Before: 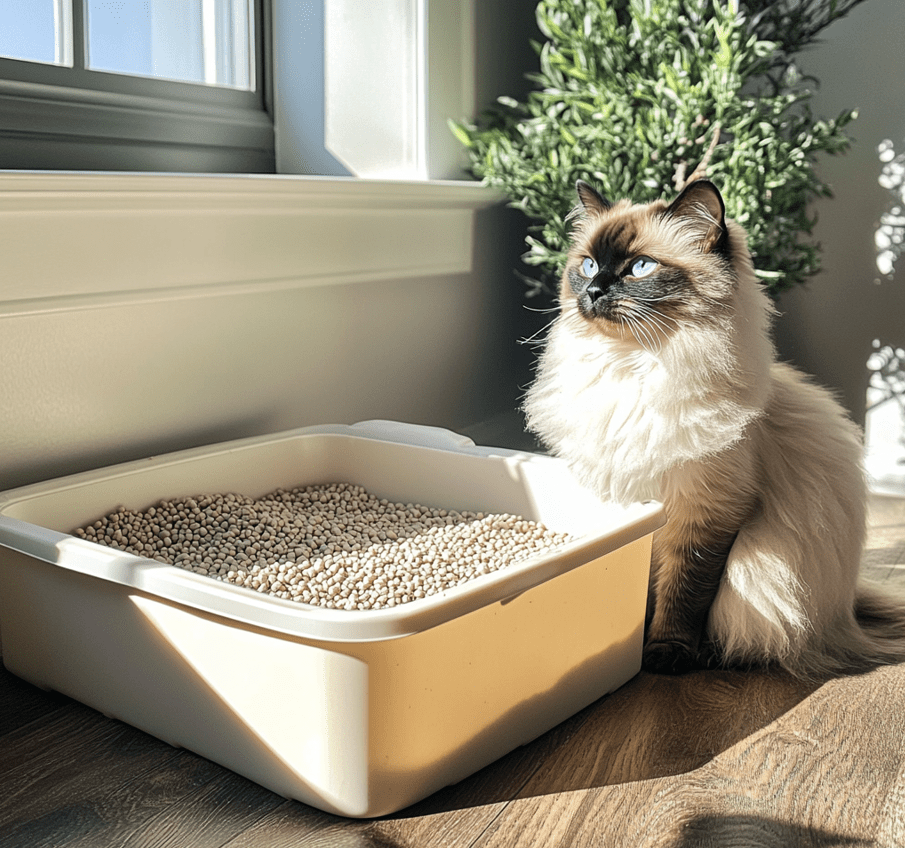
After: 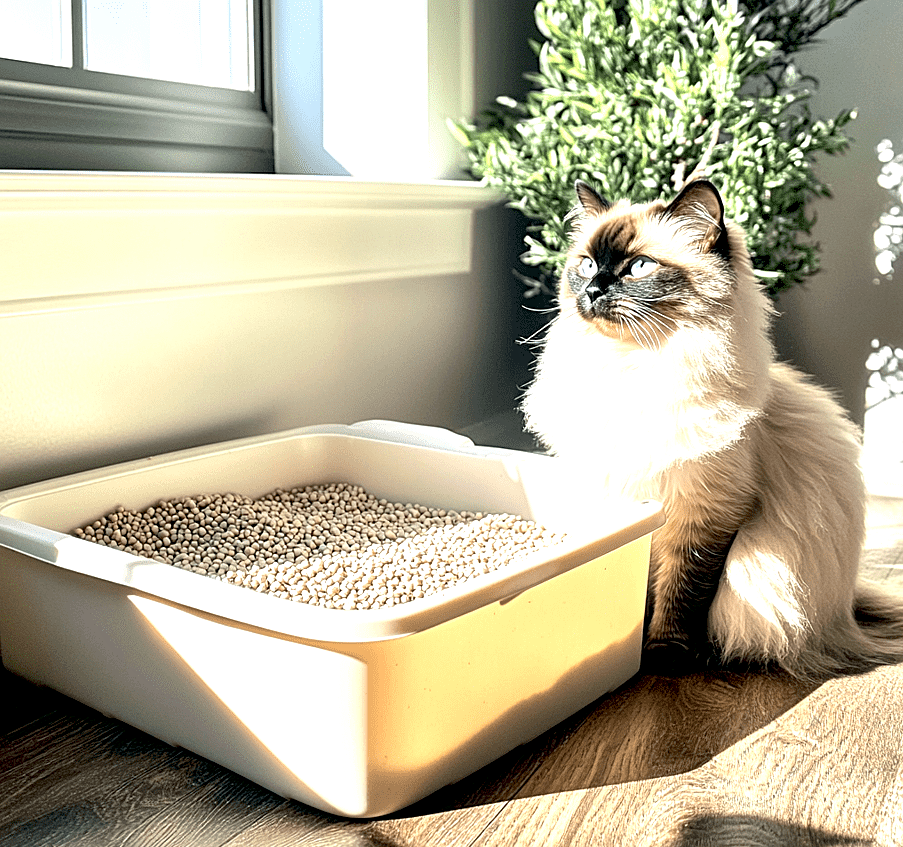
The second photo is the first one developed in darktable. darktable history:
exposure: black level correction 0.01, exposure 1 EV, compensate highlight preservation false
base curve: curves: ch0 [(0, 0) (0.472, 0.455) (1, 1)], preserve colors none
local contrast: highlights 104%, shadows 100%, detail 119%, midtone range 0.2
crop: left 0.116%
sharpen: amount 0.203
